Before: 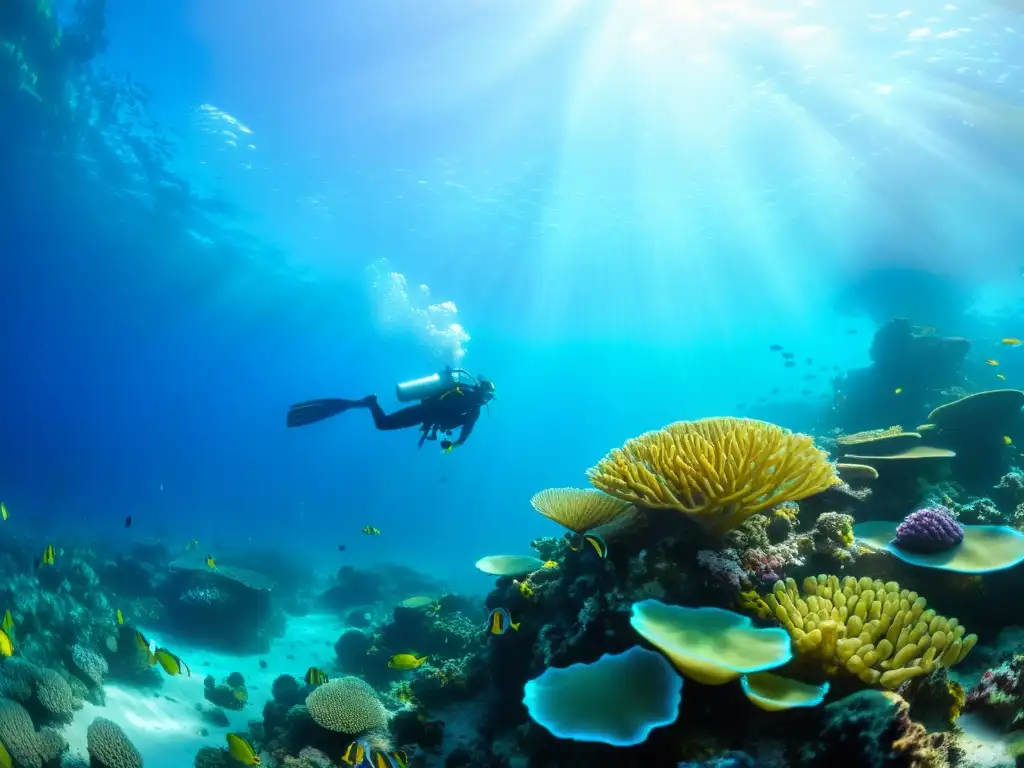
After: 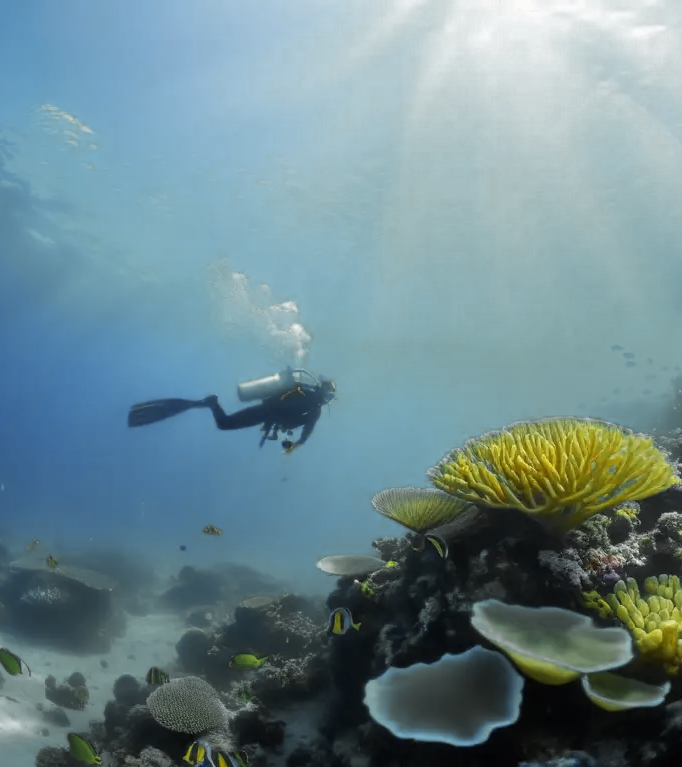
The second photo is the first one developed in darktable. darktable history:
crop and rotate: left 15.589%, right 17.726%
color zones: curves: ch0 [(0.035, 0.242) (0.25, 0.5) (0.384, 0.214) (0.488, 0.255) (0.75, 0.5)]; ch1 [(0.063, 0.379) (0.25, 0.5) (0.354, 0.201) (0.489, 0.085) (0.729, 0.271)]; ch2 [(0.25, 0.5) (0.38, 0.517) (0.442, 0.51) (0.735, 0.456)]
